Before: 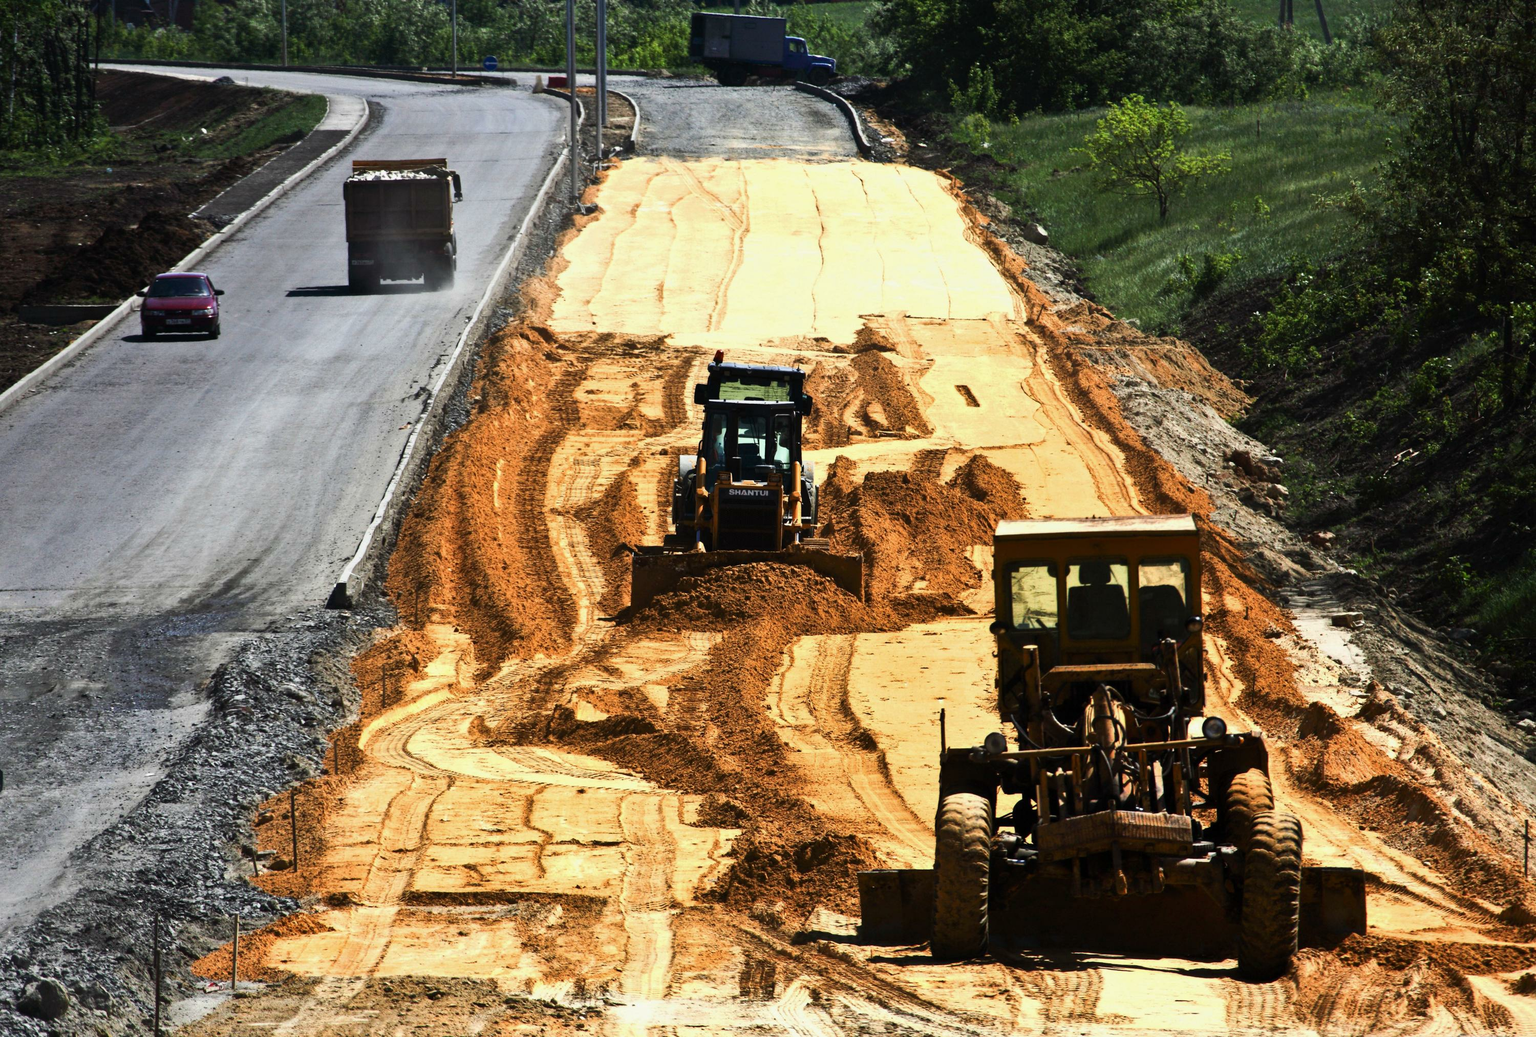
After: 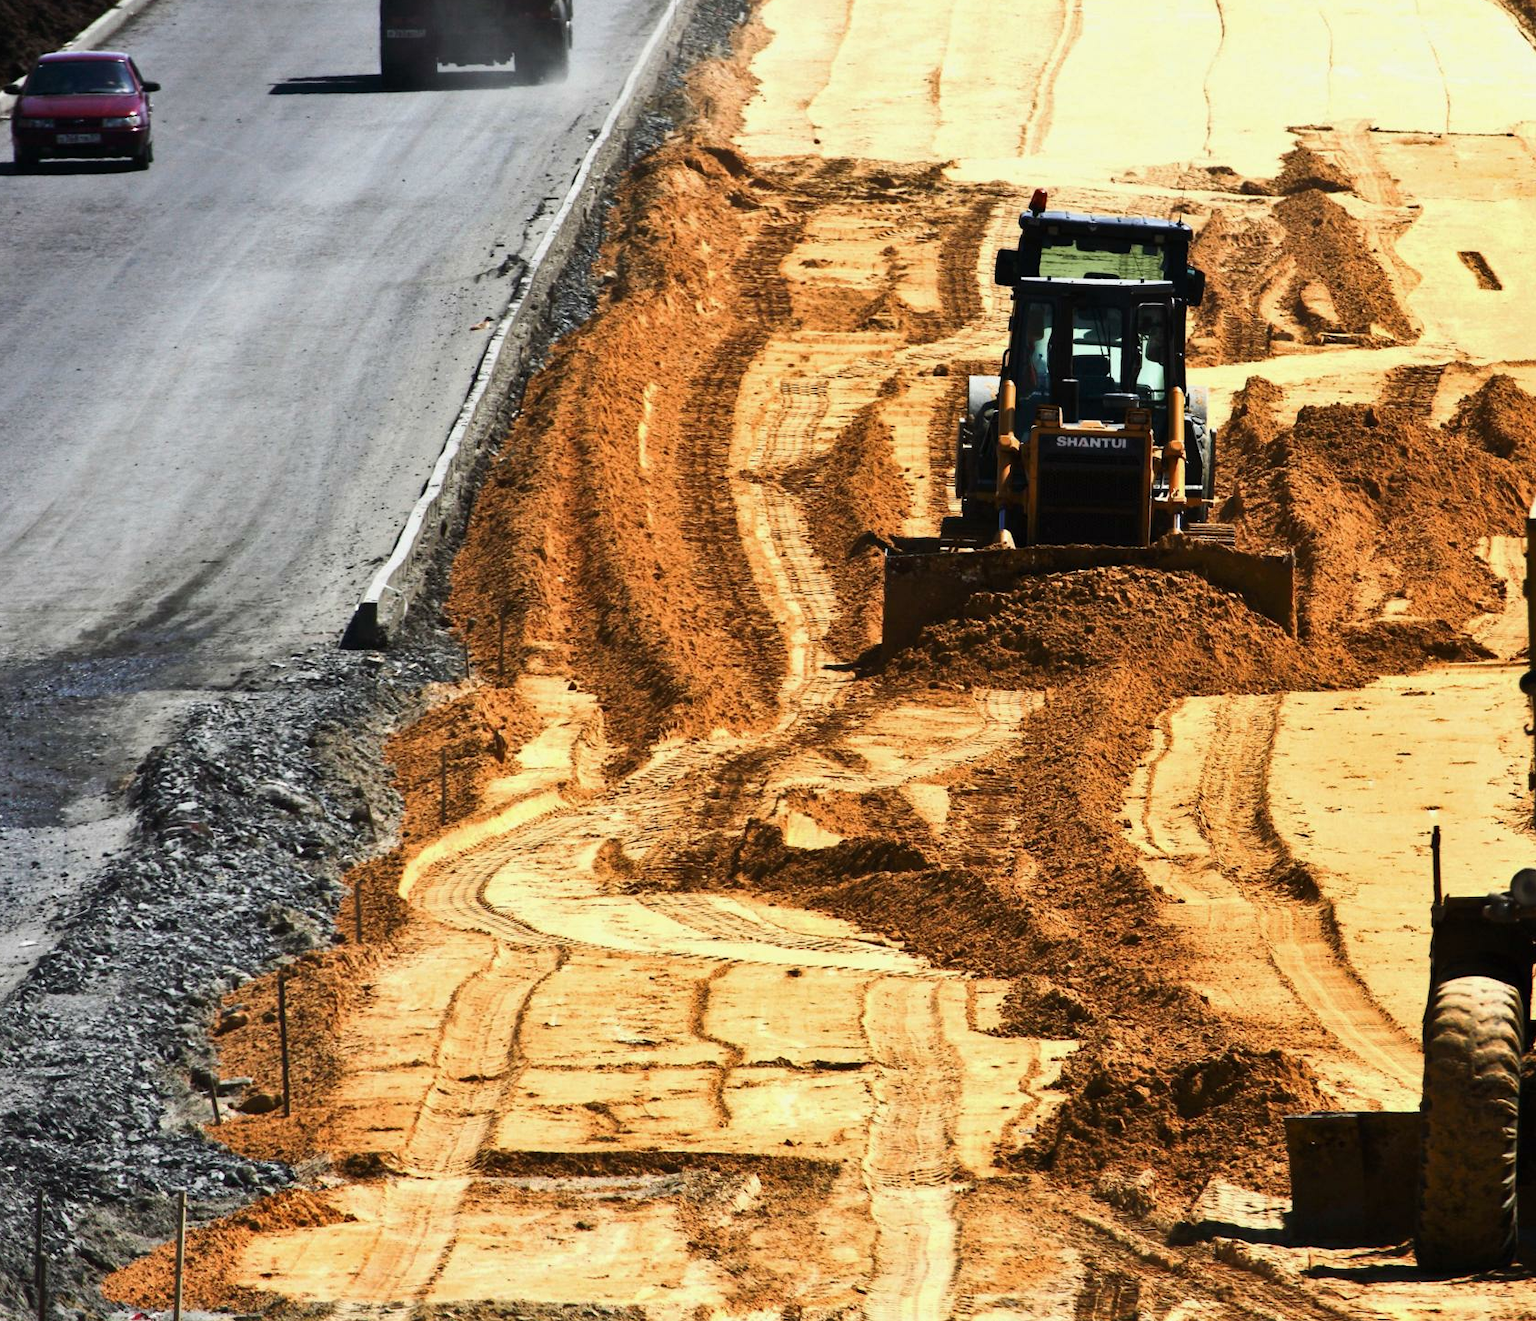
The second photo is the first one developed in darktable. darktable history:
crop: left 8.743%, top 23.516%, right 34.928%, bottom 4.753%
